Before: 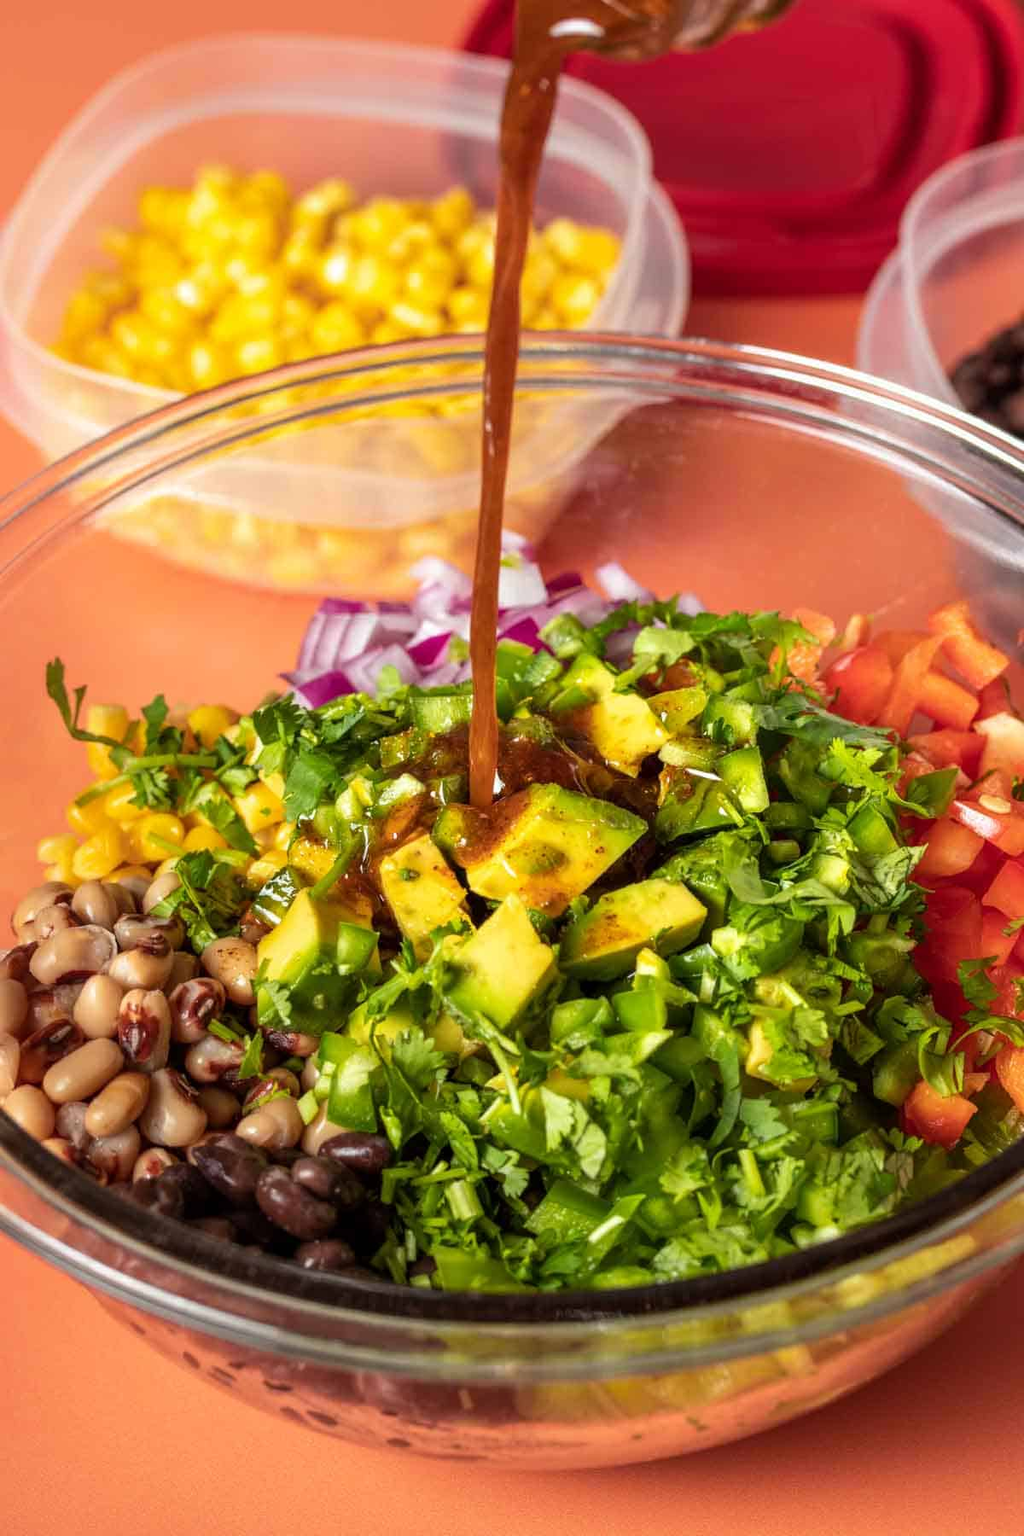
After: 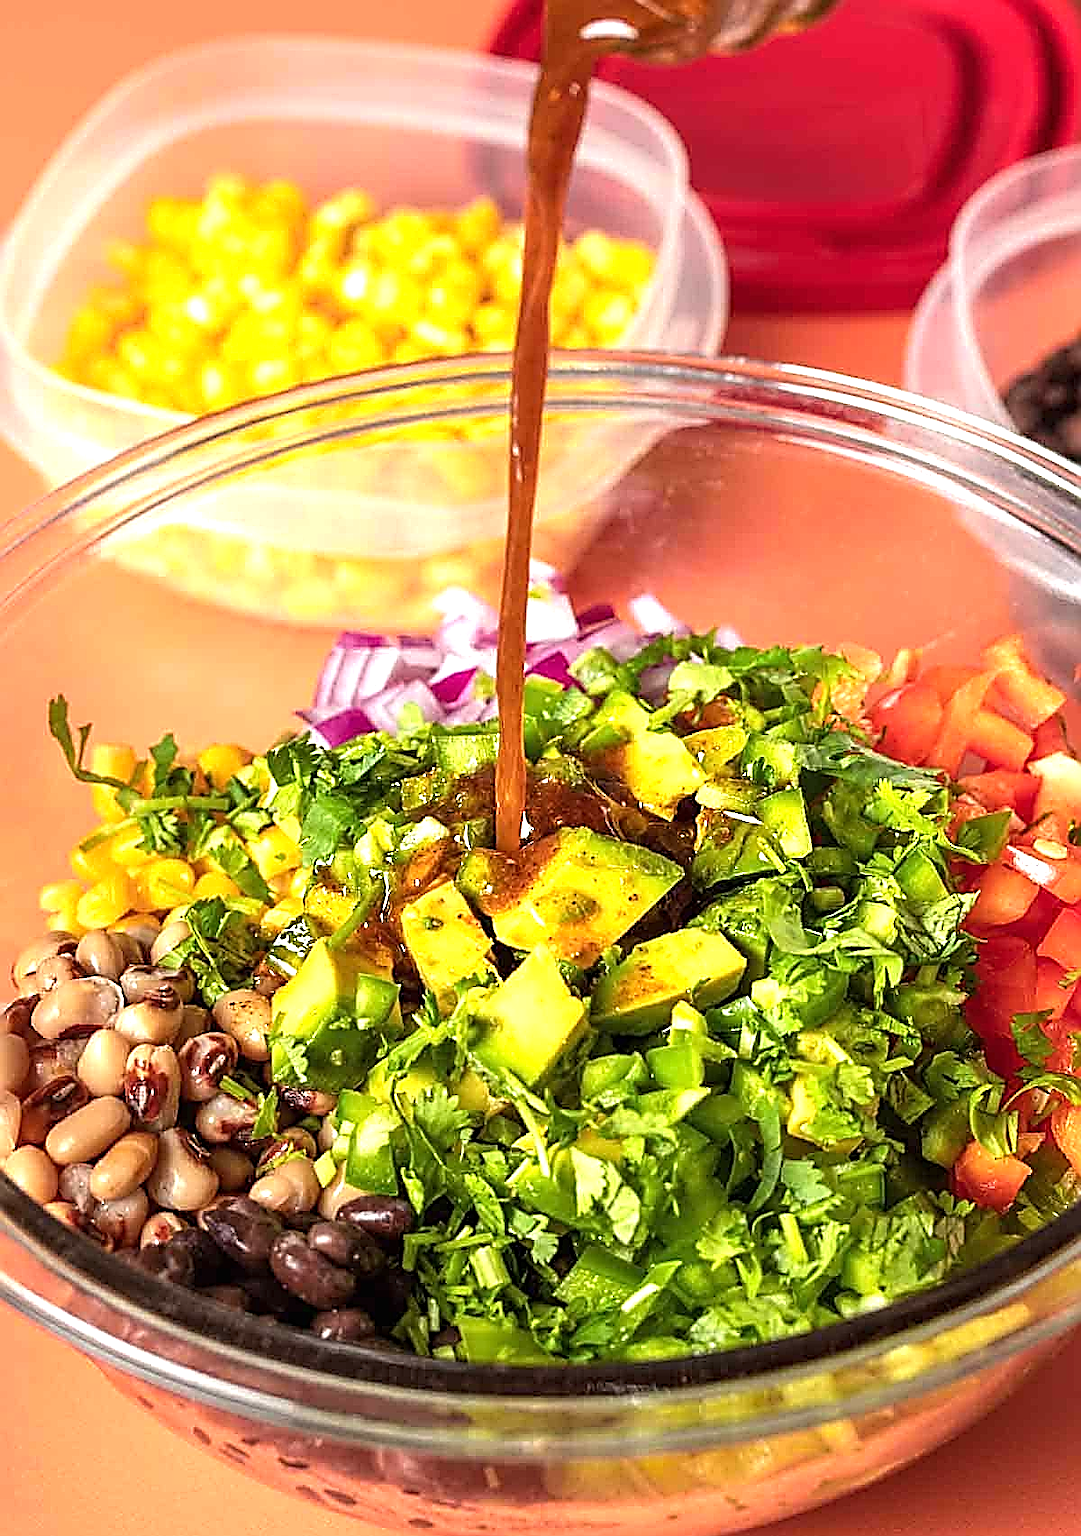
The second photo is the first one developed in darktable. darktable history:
sharpen: amount 1.982
exposure: black level correction 0, exposure 0.698 EV, compensate highlight preservation false
crop and rotate: top 0.002%, bottom 5.26%
